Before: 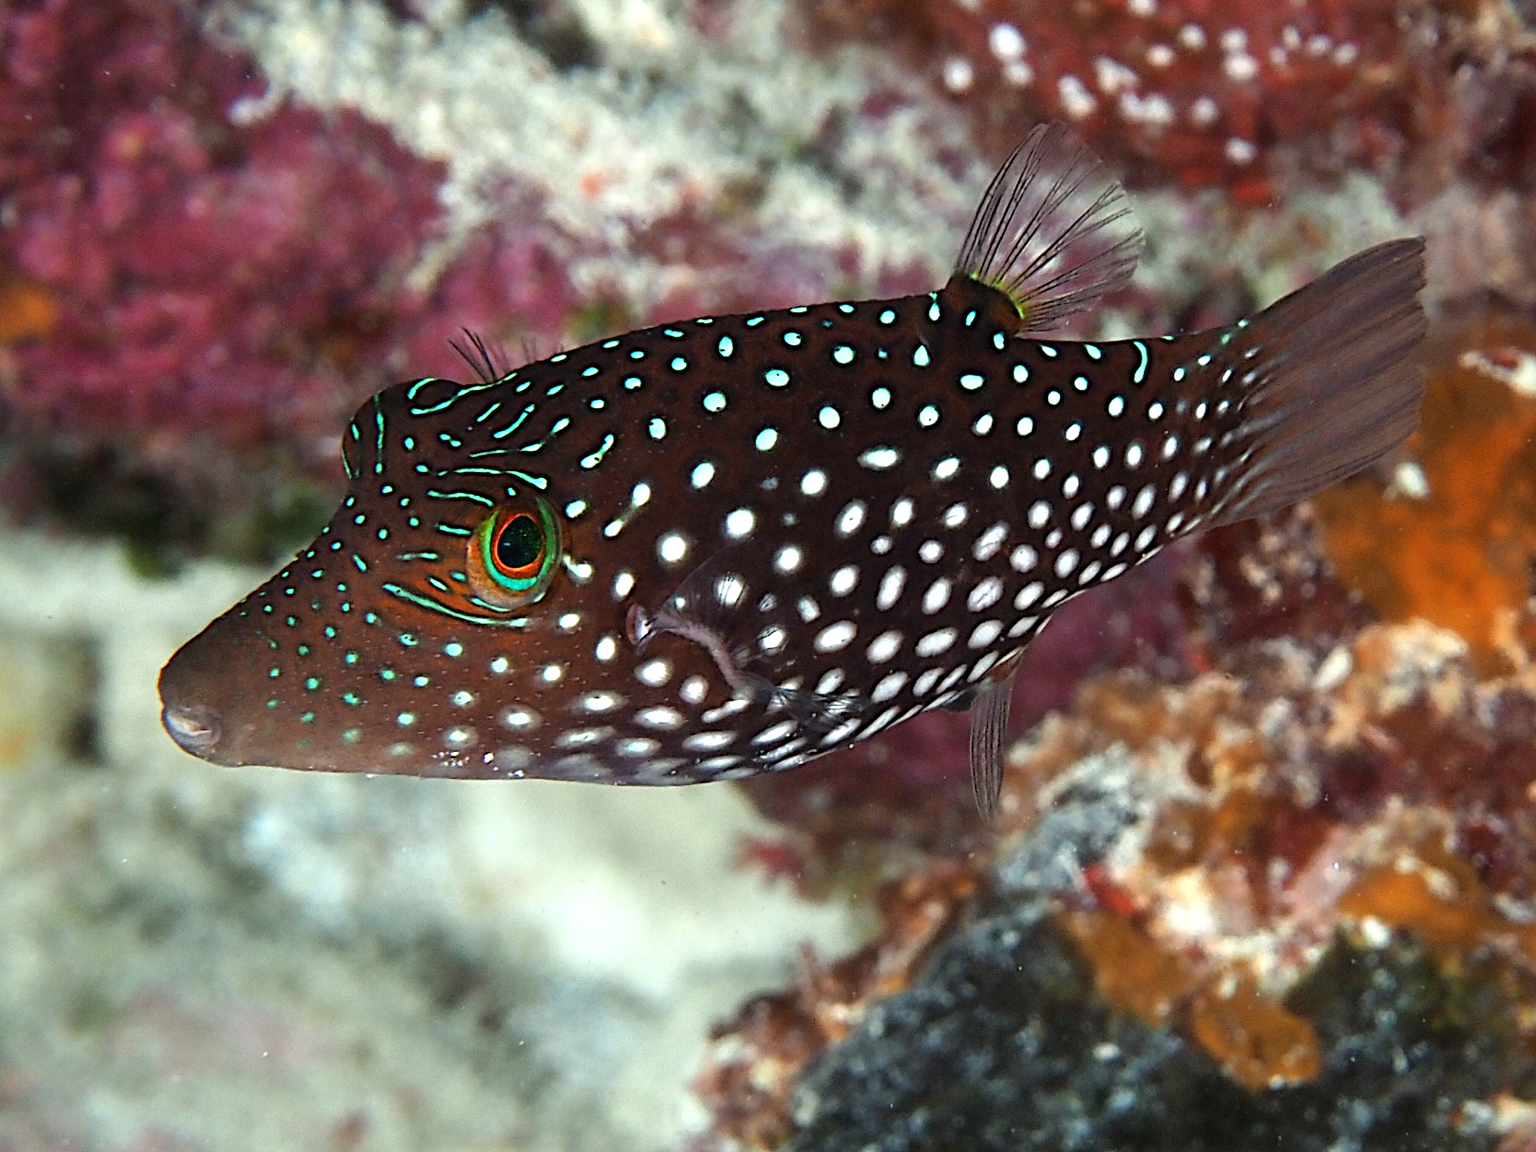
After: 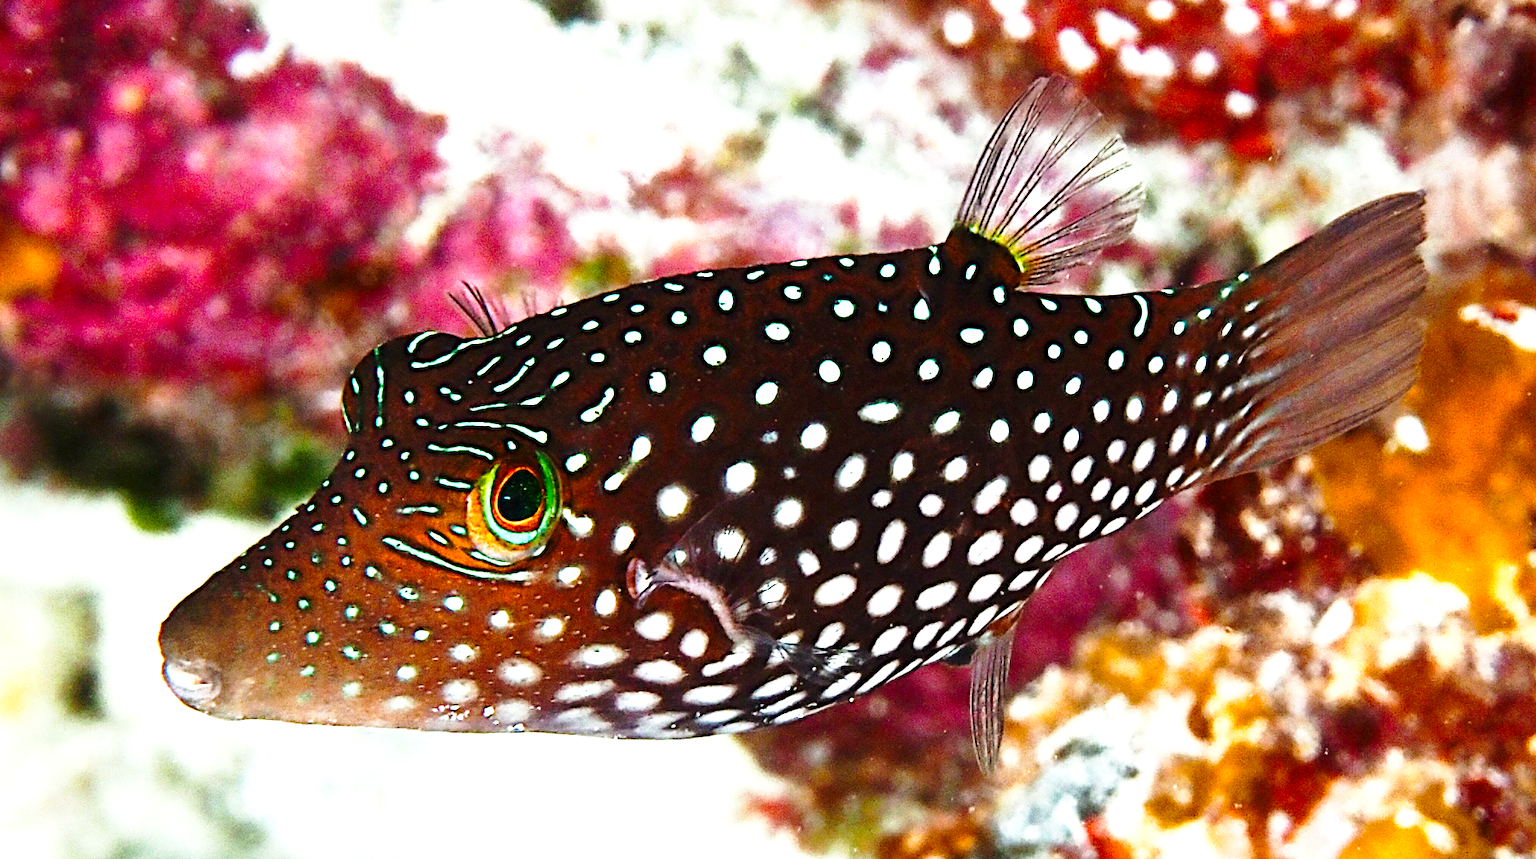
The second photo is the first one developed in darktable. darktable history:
crop: top 4.088%, bottom 21.307%
base curve: curves: ch0 [(0, 0) (0.028, 0.03) (0.121, 0.232) (0.46, 0.748) (0.859, 0.968) (1, 1)], preserve colors none
color balance rgb: shadows lift › chroma 3.889%, shadows lift › hue 90.78°, perceptual saturation grading › global saturation 20%, perceptual saturation grading › highlights -24.878%, perceptual saturation grading › shadows 49.703%, perceptual brilliance grading › highlights 47.818%, perceptual brilliance grading › mid-tones 22.86%, perceptual brilliance grading › shadows -6.476%, global vibrance 9.815%
